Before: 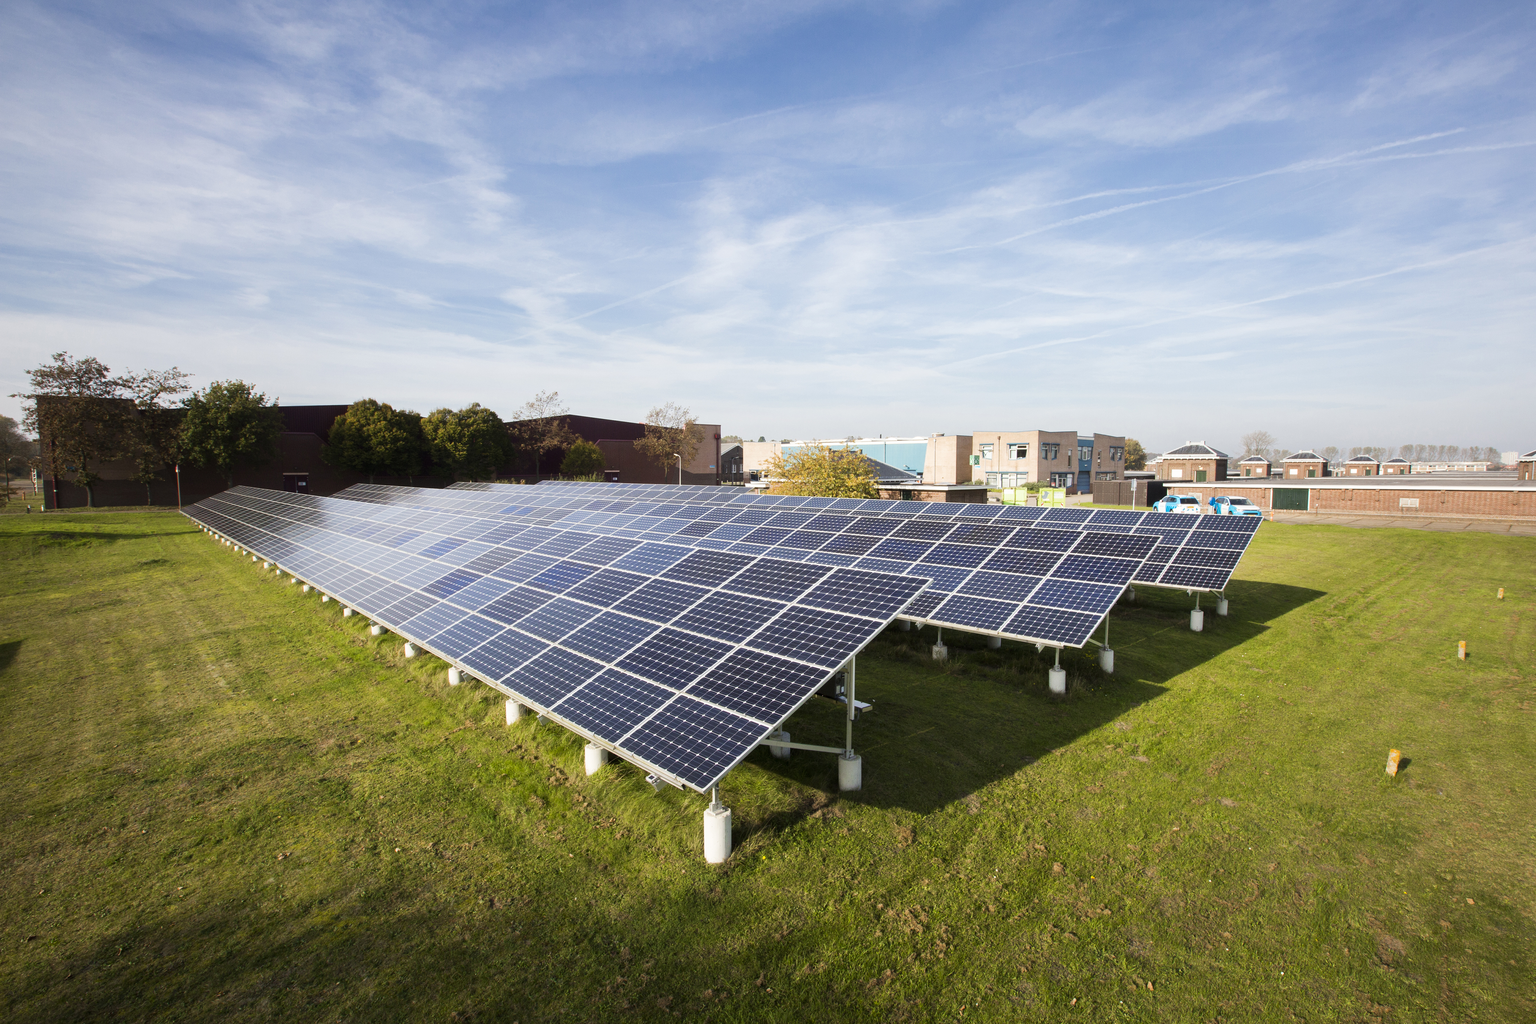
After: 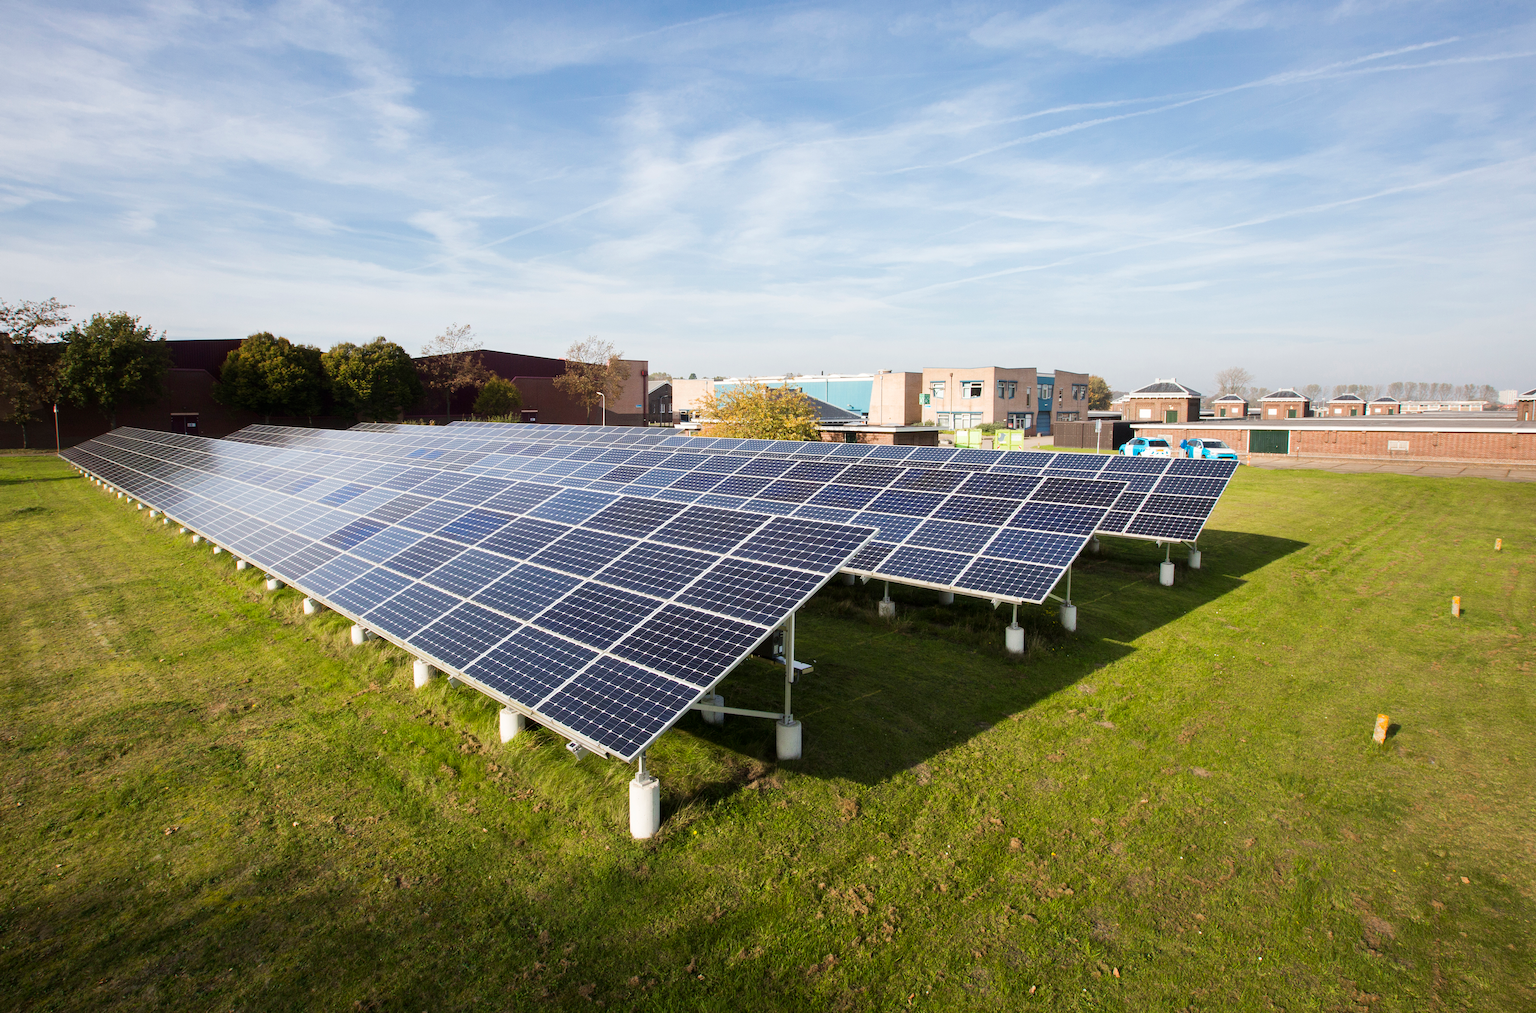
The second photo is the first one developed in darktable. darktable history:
base curve: exposure shift 0, preserve colors none
crop and rotate: left 8.262%, top 9.226%
